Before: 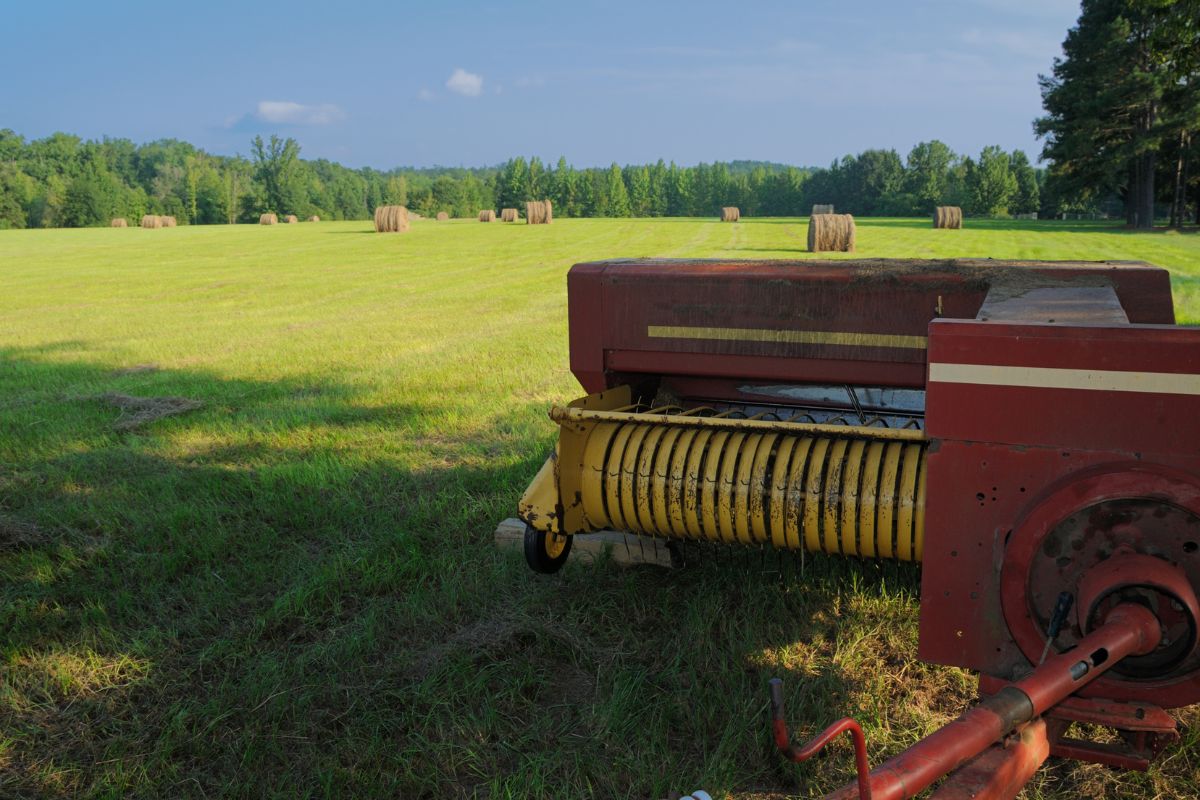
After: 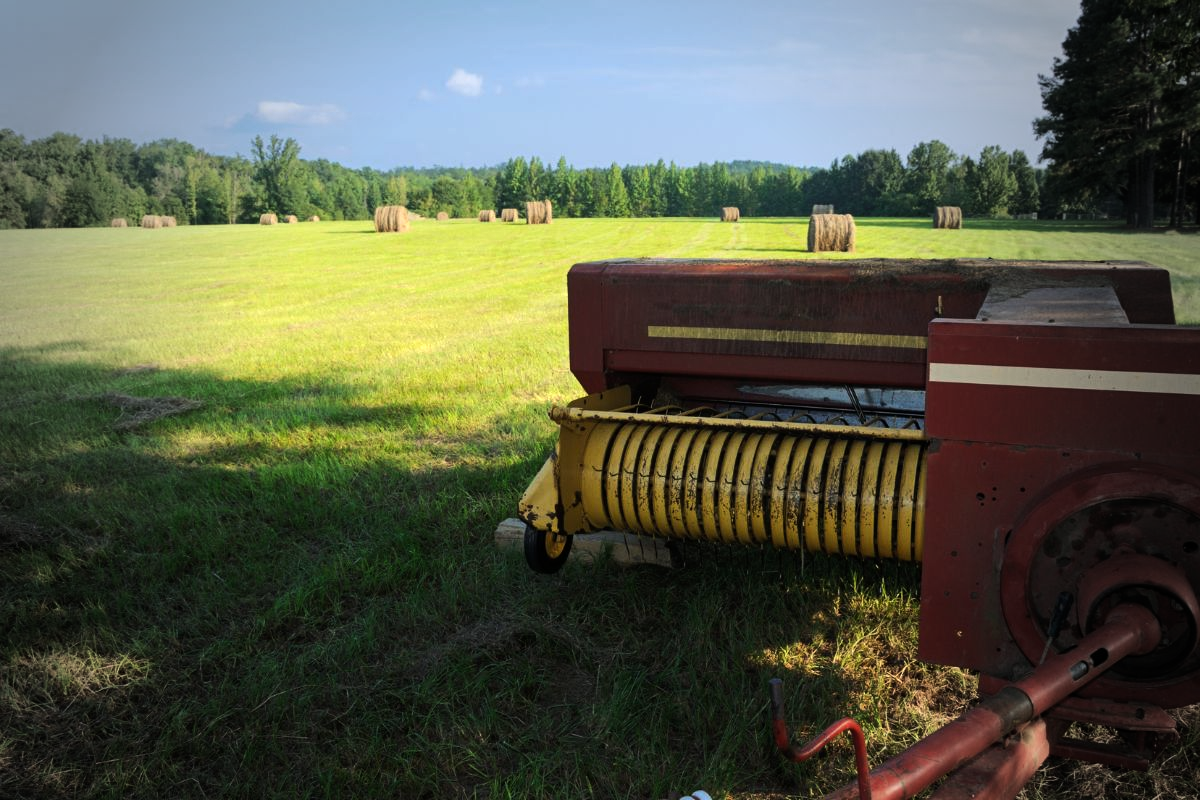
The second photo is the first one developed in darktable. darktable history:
vignetting: fall-off start 64.63%, center (-0.034, 0.148), width/height ratio 0.881
tone equalizer: -8 EV -0.75 EV, -7 EV -0.7 EV, -6 EV -0.6 EV, -5 EV -0.4 EV, -3 EV 0.4 EV, -2 EV 0.6 EV, -1 EV 0.7 EV, +0 EV 0.75 EV, edges refinement/feathering 500, mask exposure compensation -1.57 EV, preserve details no
